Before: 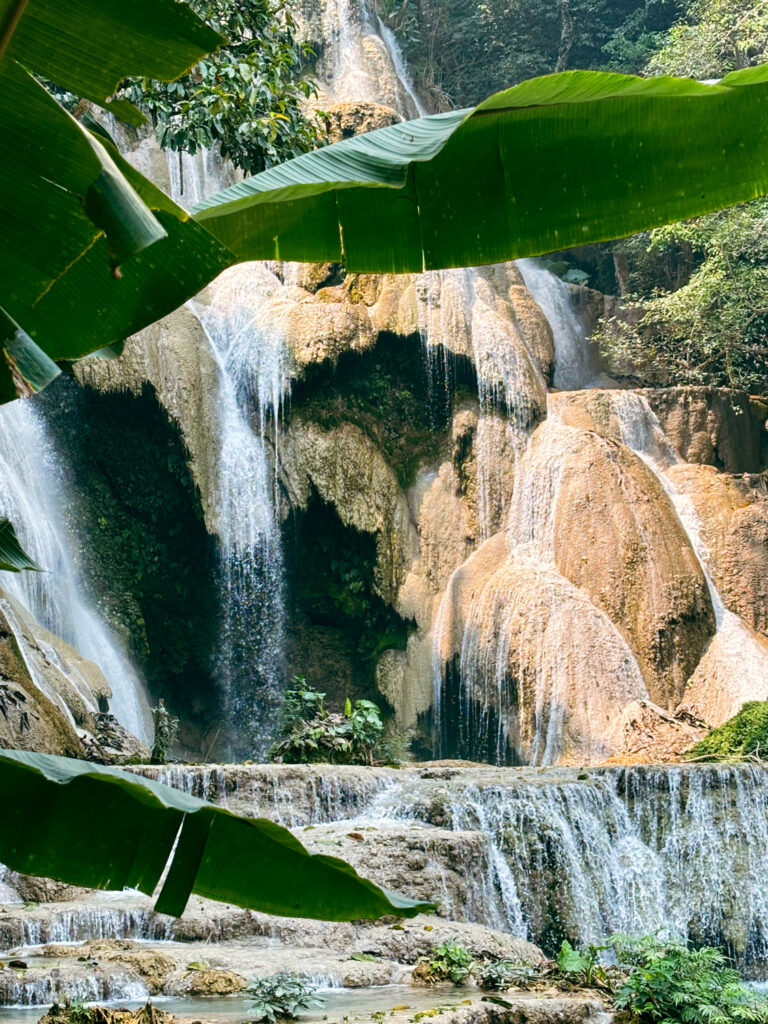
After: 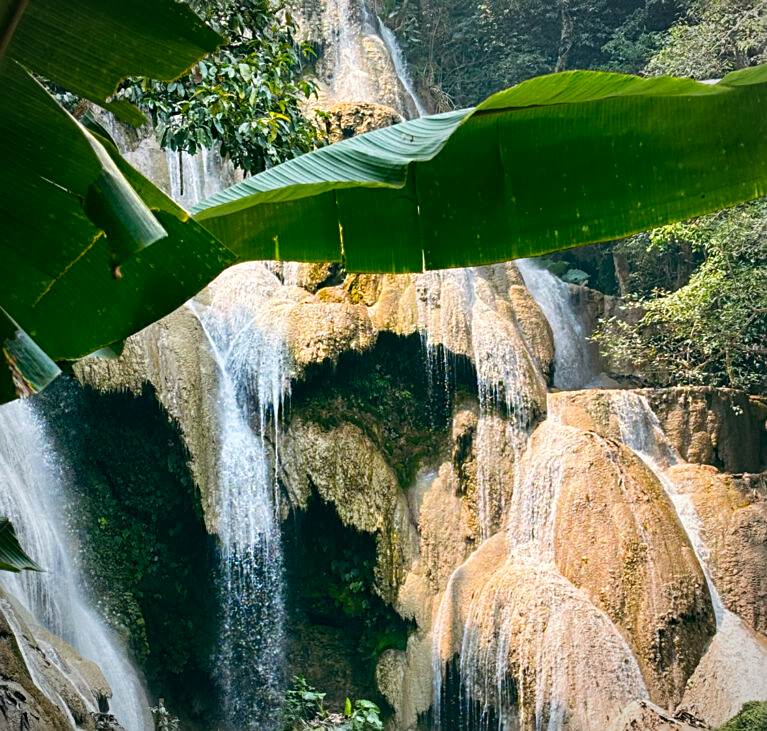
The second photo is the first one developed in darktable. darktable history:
vignetting: fall-off radius 70%, automatic ratio true
contrast brightness saturation: saturation -0.05
crop: bottom 28.576%
tone equalizer: on, module defaults
color balance: output saturation 120%
white balance: emerald 1
sharpen: radius 2.529, amount 0.323
